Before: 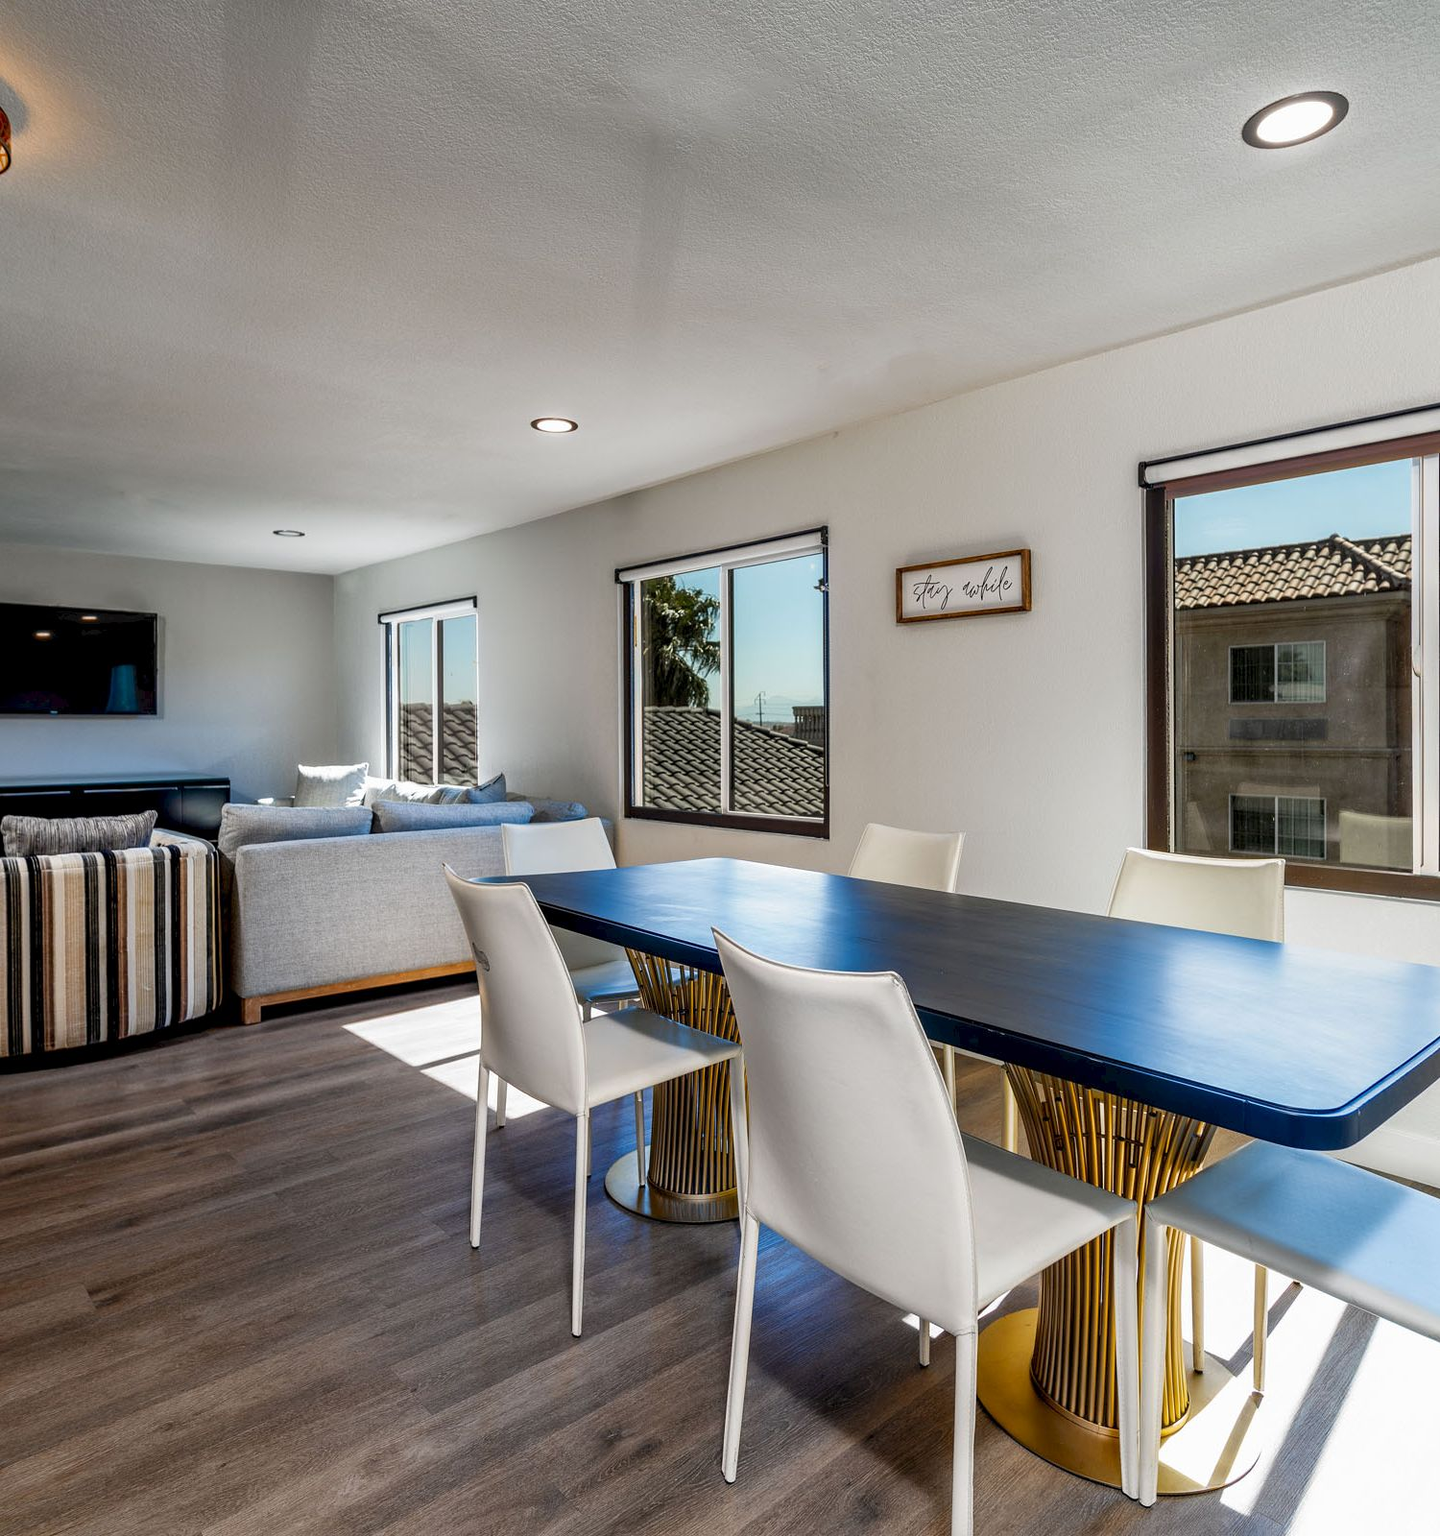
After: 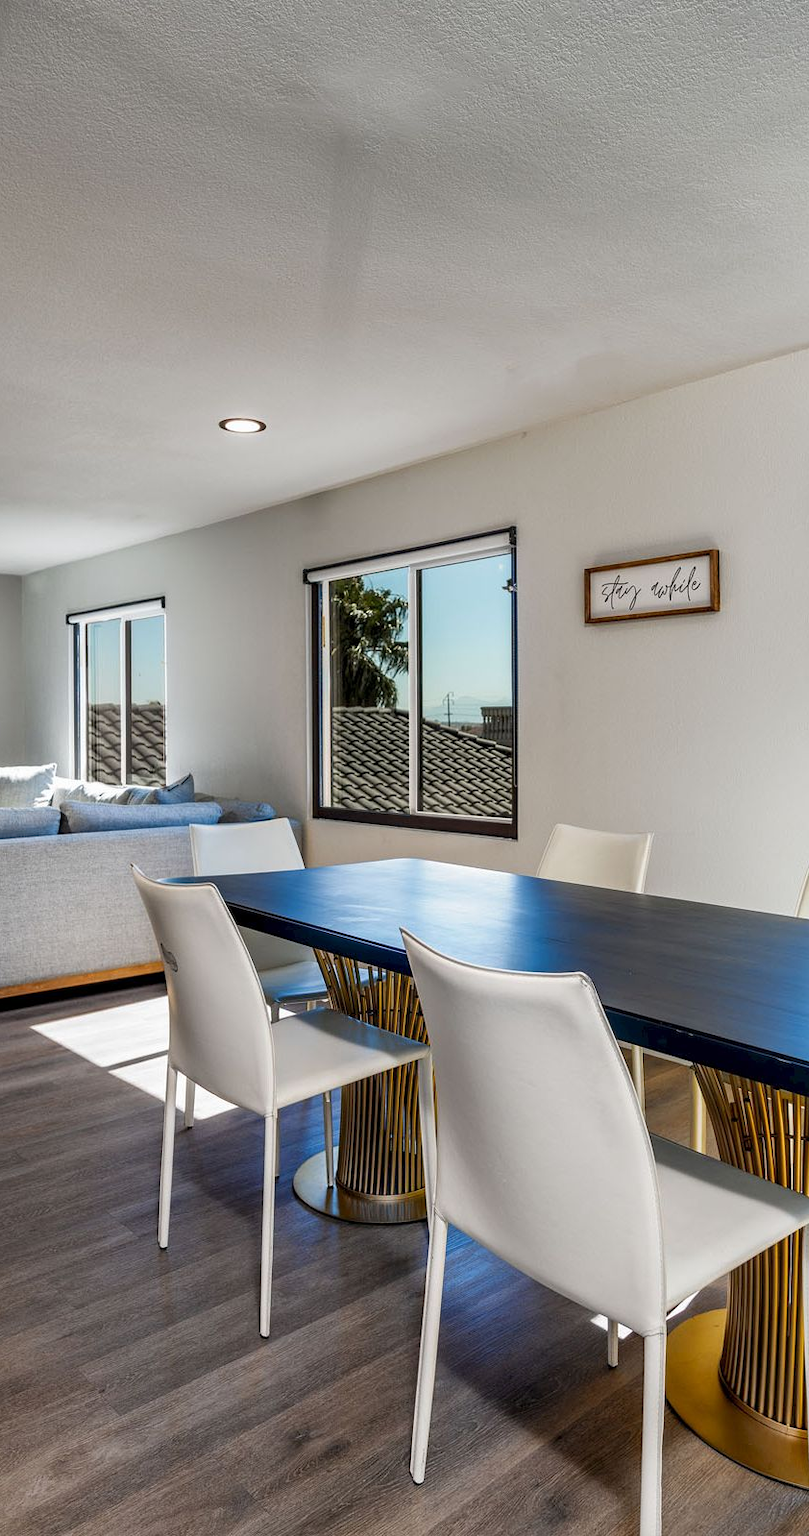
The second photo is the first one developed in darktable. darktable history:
crop: left 21.733%, right 22.061%, bottom 0.002%
